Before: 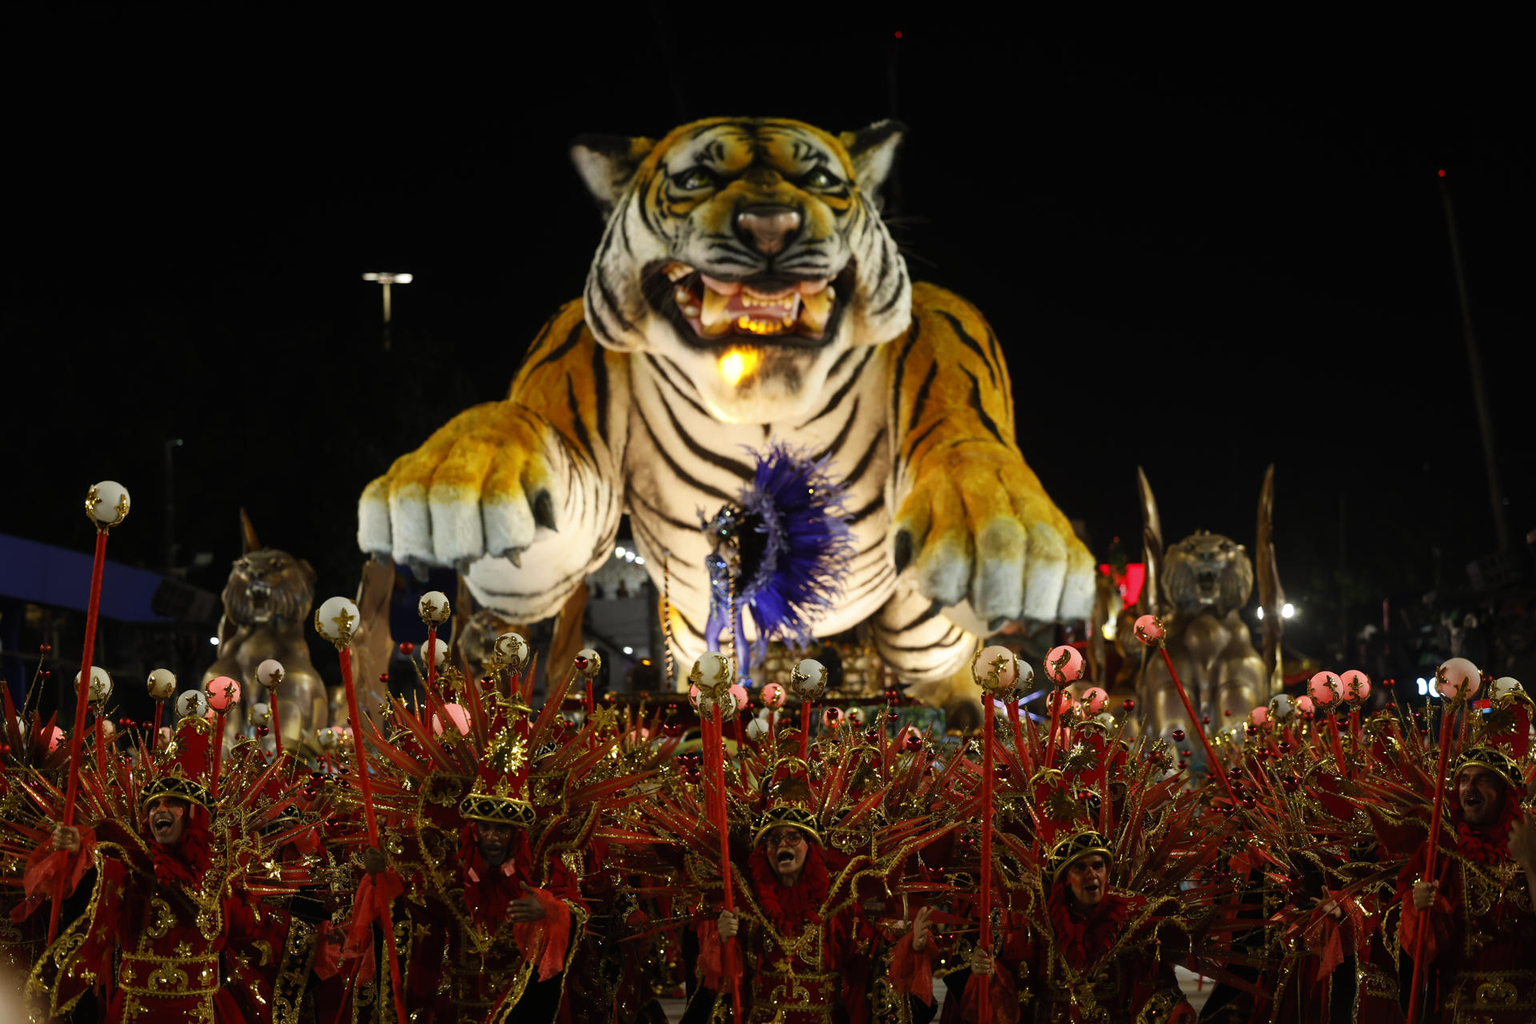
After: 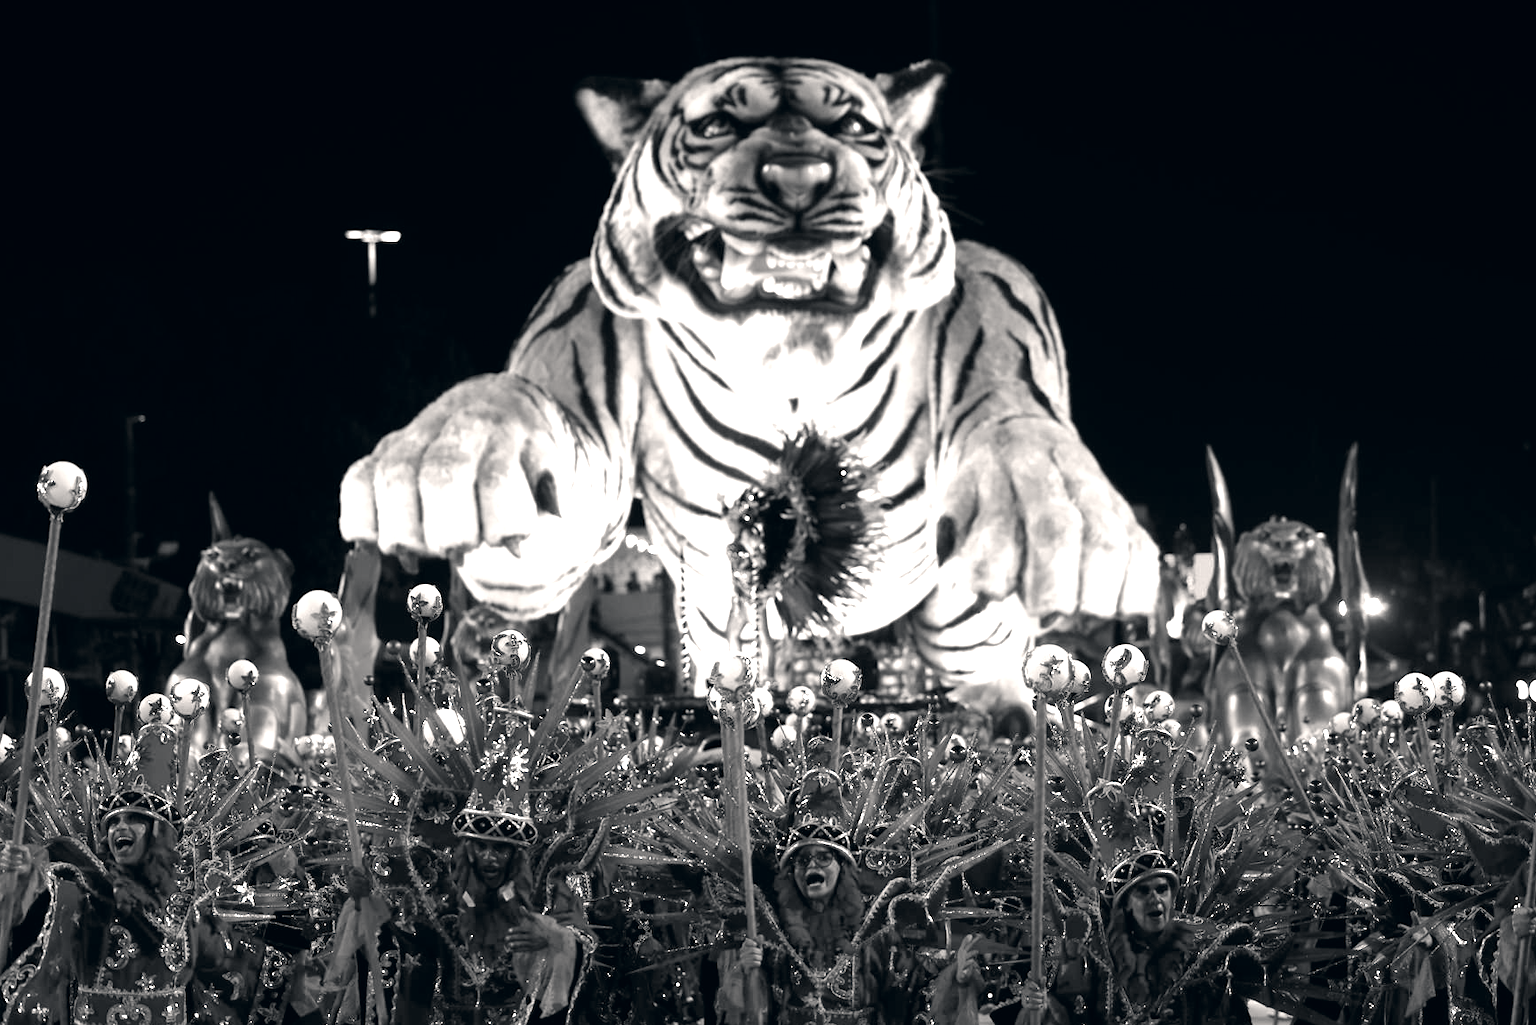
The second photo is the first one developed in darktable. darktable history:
crop: left 3.436%, top 6.474%, right 6.514%, bottom 3.337%
exposure: black level correction 0, exposure 1.468 EV, compensate exposure bias true, compensate highlight preservation false
contrast brightness saturation: saturation -0.996
color correction: highlights a* 2.91, highlights b* 5.03, shadows a* -2.44, shadows b* -4.83, saturation 0.791
